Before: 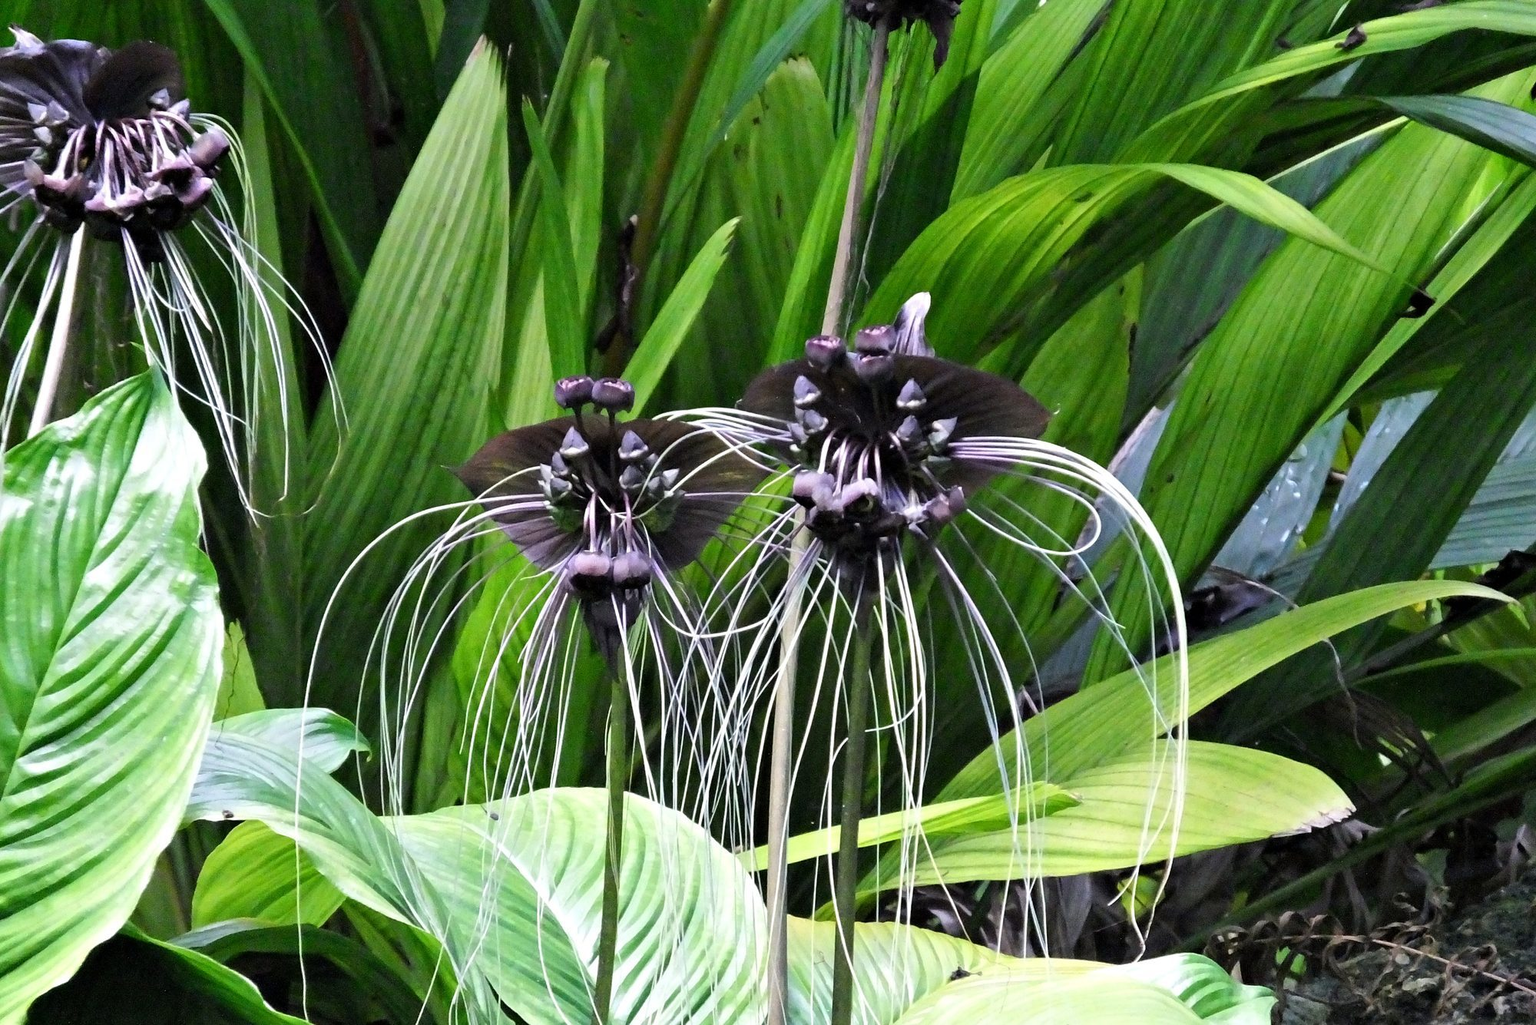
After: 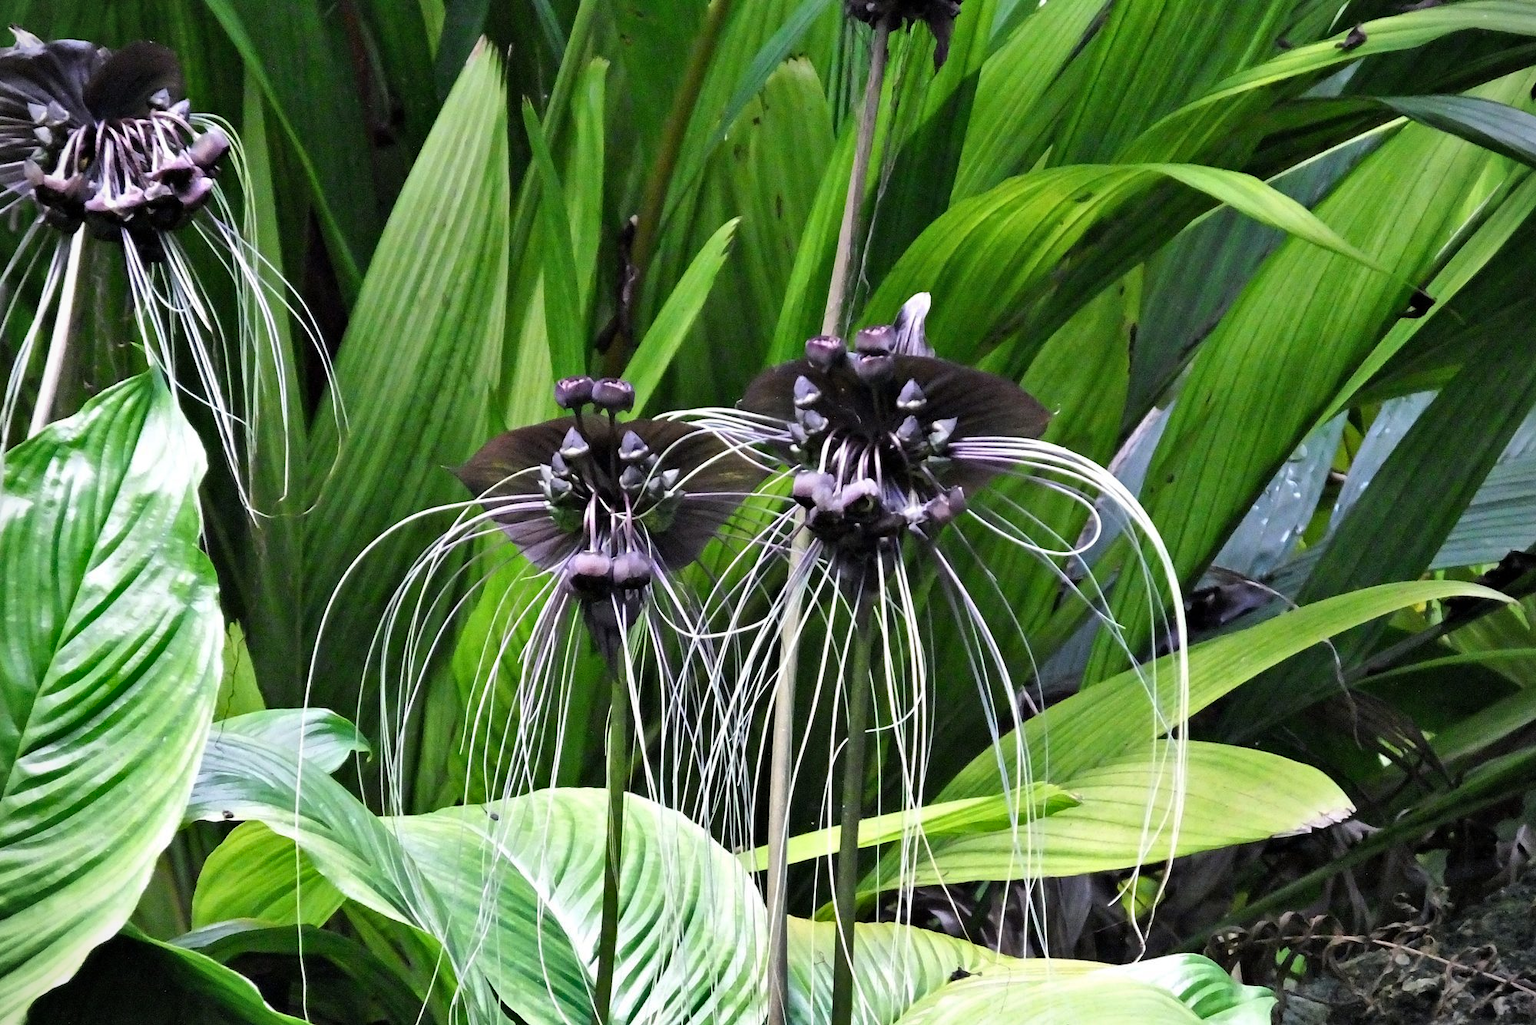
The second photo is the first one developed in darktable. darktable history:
vignetting: fall-off start 91.19%
shadows and highlights: shadows 30.63, highlights -63.22, shadows color adjustment 98%, highlights color adjustment 58.61%, soften with gaussian
